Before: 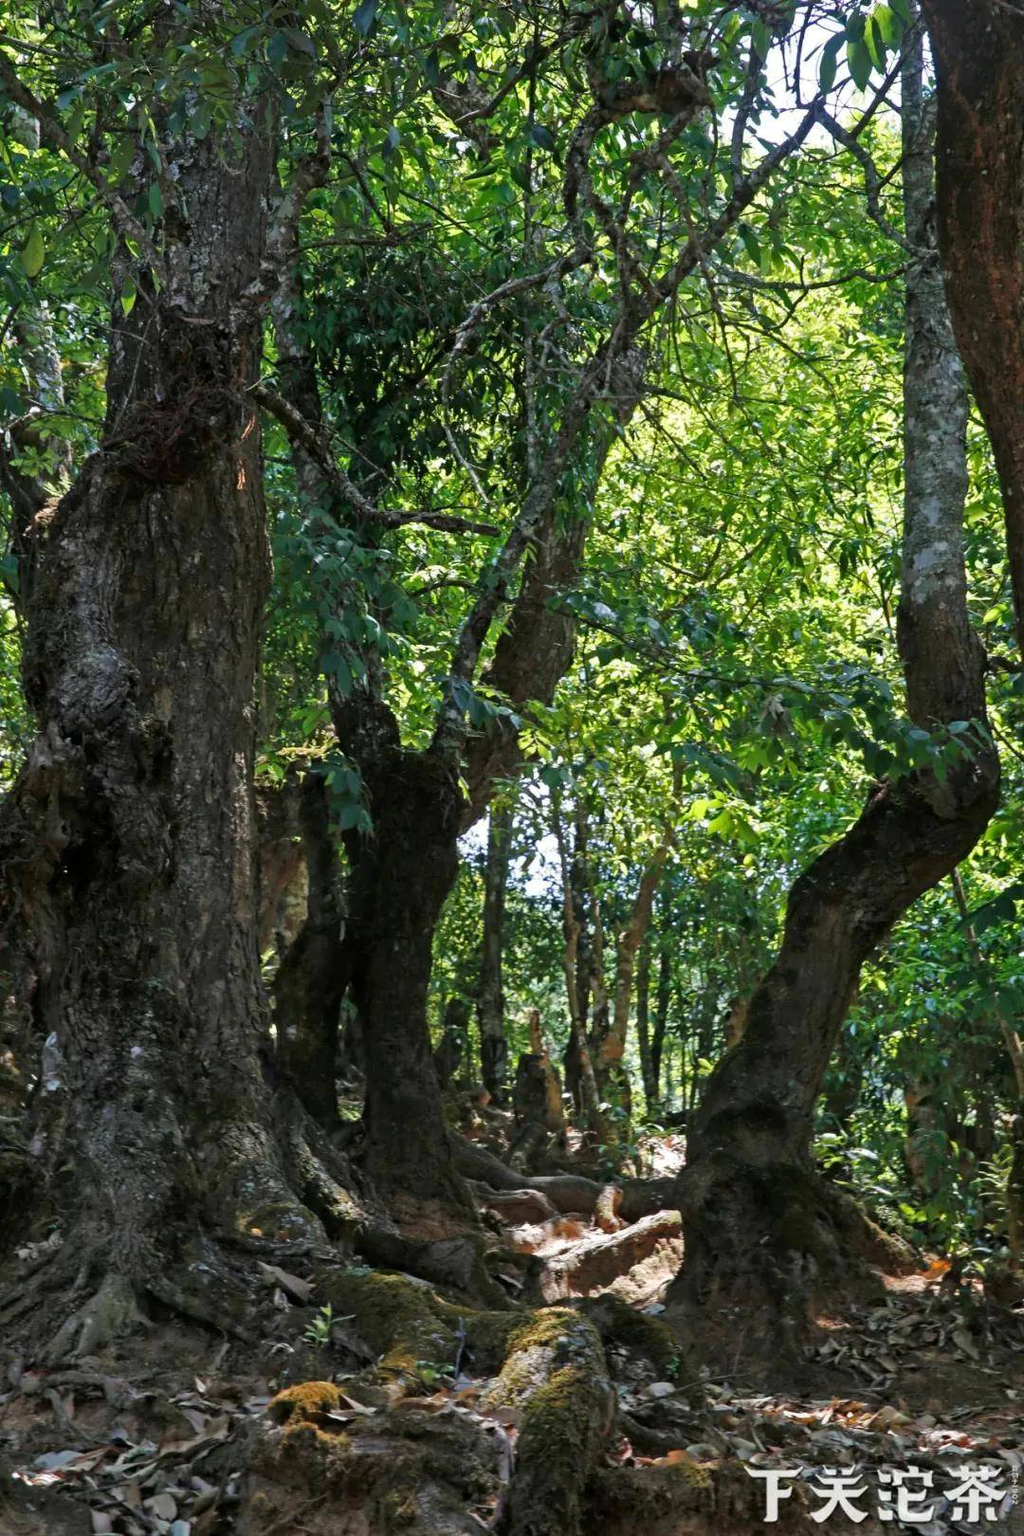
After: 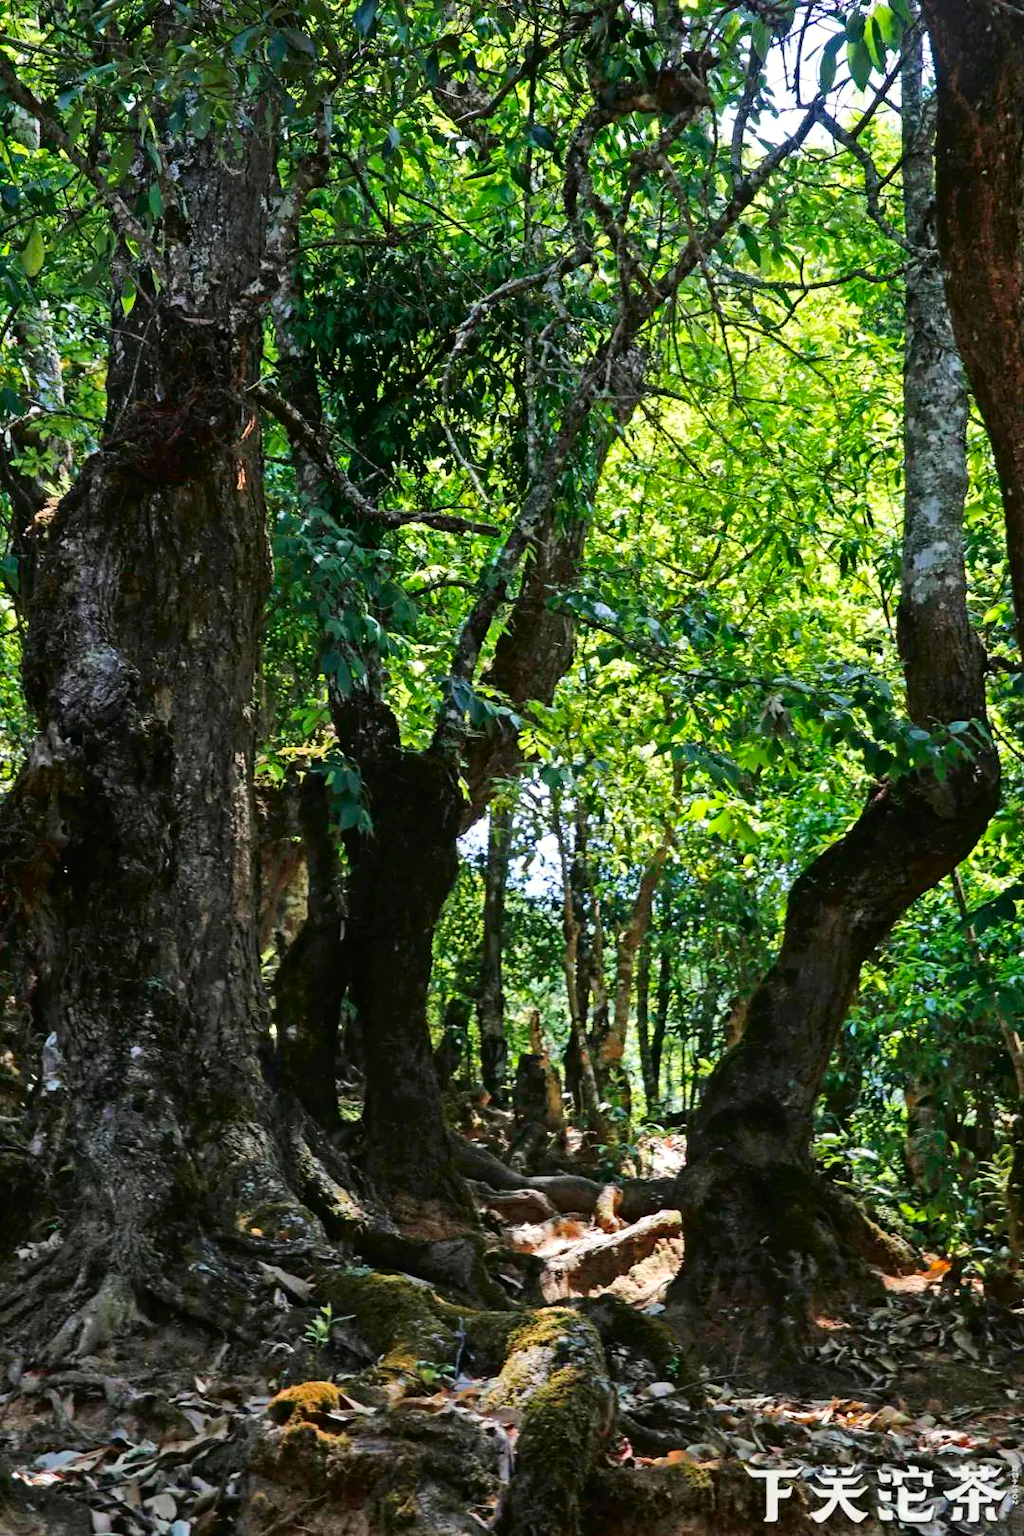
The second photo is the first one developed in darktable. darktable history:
contrast brightness saturation: brightness -0.016, saturation 0.35
tone curve: curves: ch0 [(0, 0) (0.003, 0.014) (0.011, 0.017) (0.025, 0.023) (0.044, 0.035) (0.069, 0.04) (0.1, 0.062) (0.136, 0.099) (0.177, 0.152) (0.224, 0.214) (0.277, 0.291) (0.335, 0.383) (0.399, 0.487) (0.468, 0.581) (0.543, 0.662) (0.623, 0.738) (0.709, 0.802) (0.801, 0.871) (0.898, 0.936) (1, 1)], color space Lab, independent channels, preserve colors none
levels: levels [0, 0.492, 0.984]
